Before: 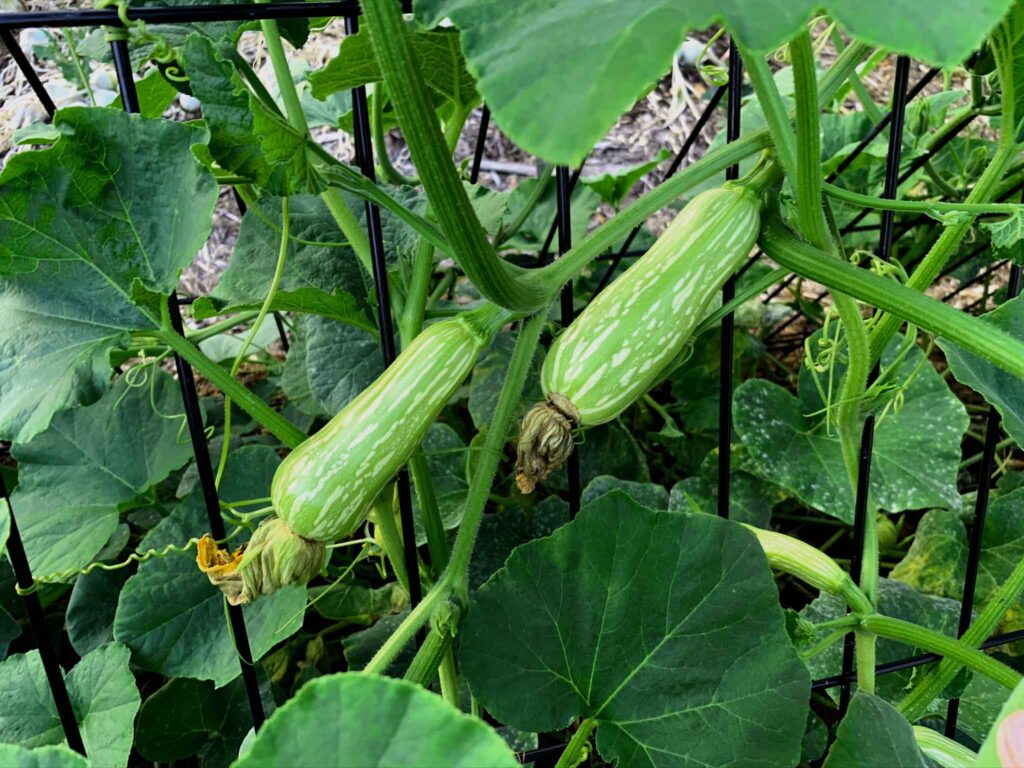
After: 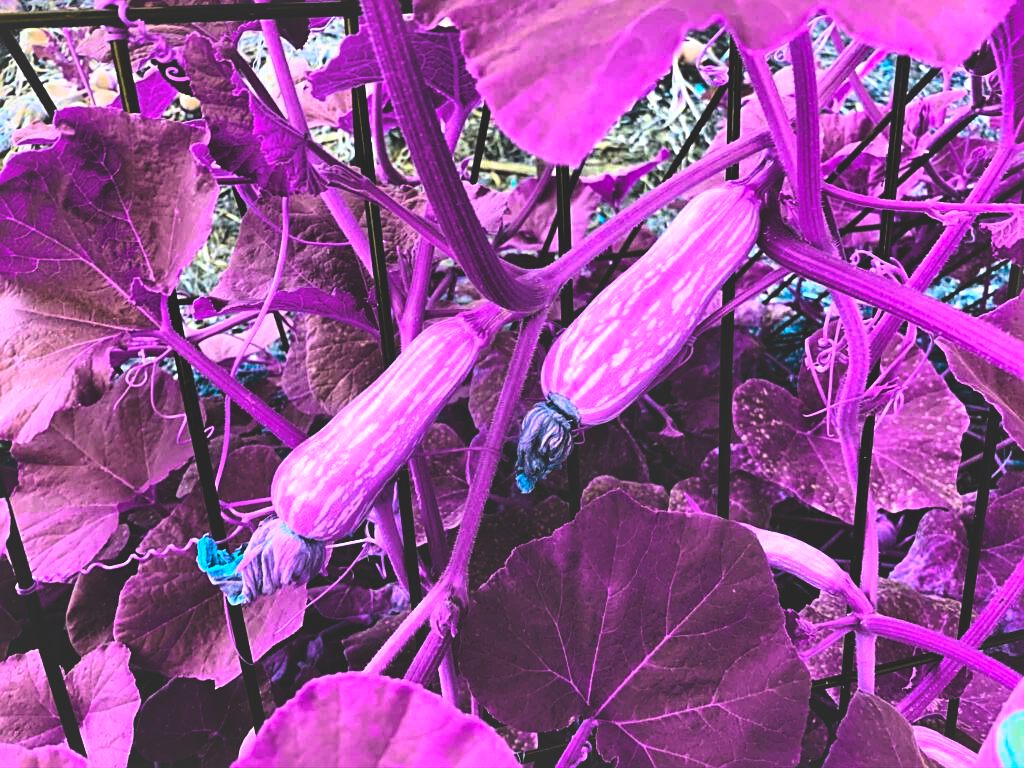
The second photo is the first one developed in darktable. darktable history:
local contrast: mode bilateral grid, contrast 25, coarseness 60, detail 151%, midtone range 0.2
contrast brightness saturation: contrast 0.2, brightness 0.16, saturation 0.22
sharpen: on, module defaults
color balance rgb: hue shift 180°, global vibrance 50%, contrast 0.32%
rgb curve: curves: ch0 [(0, 0.186) (0.314, 0.284) (0.775, 0.708) (1, 1)], compensate middle gray true, preserve colors none
